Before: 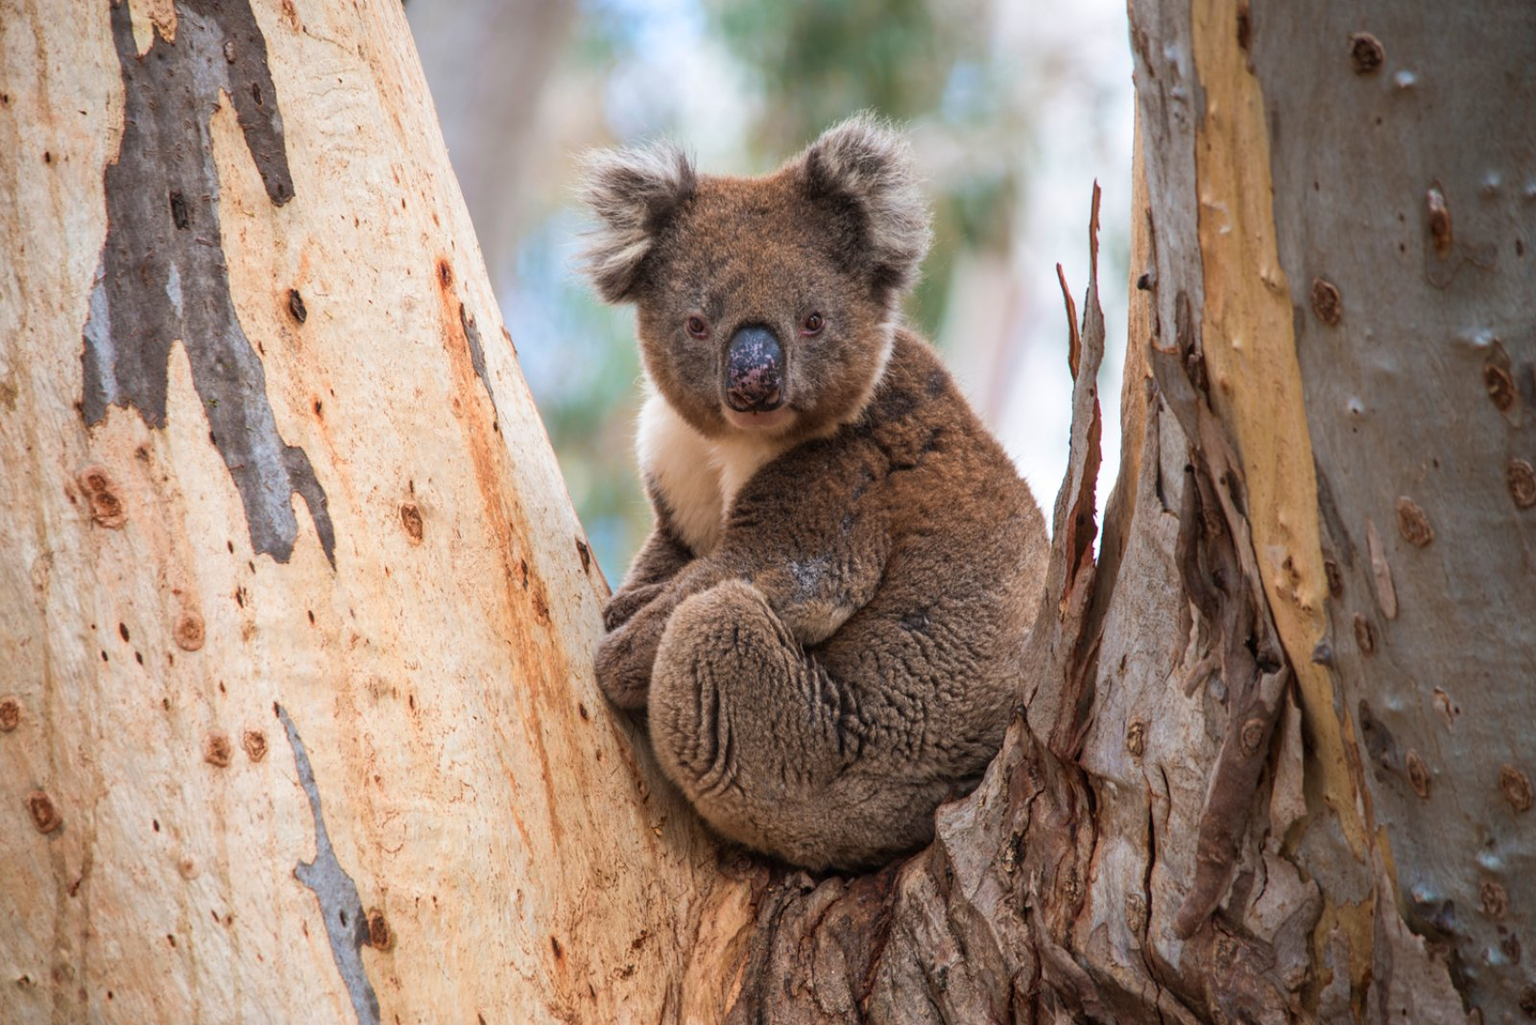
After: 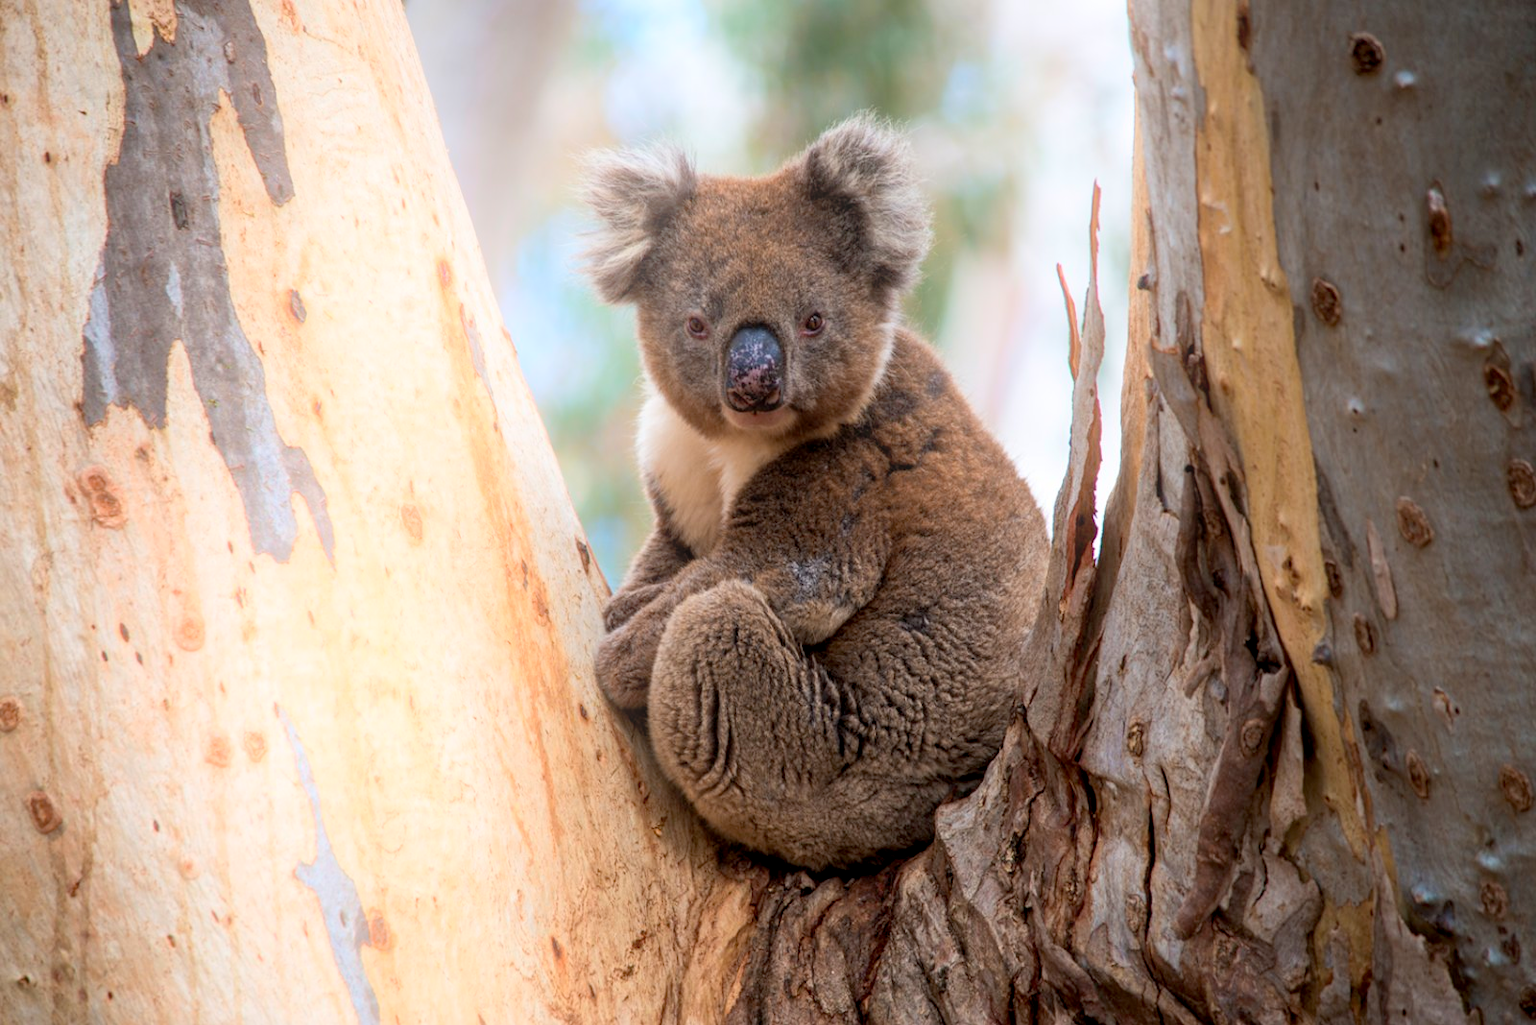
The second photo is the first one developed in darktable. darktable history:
bloom: on, module defaults
exposure: black level correction 0.009, compensate highlight preservation false
